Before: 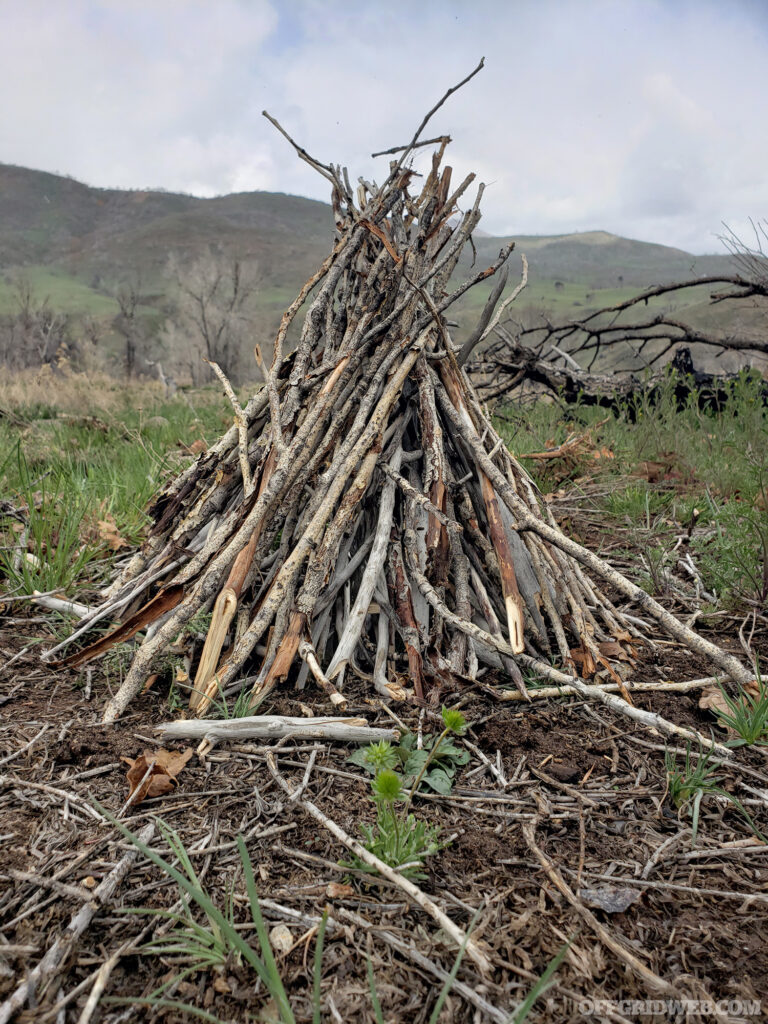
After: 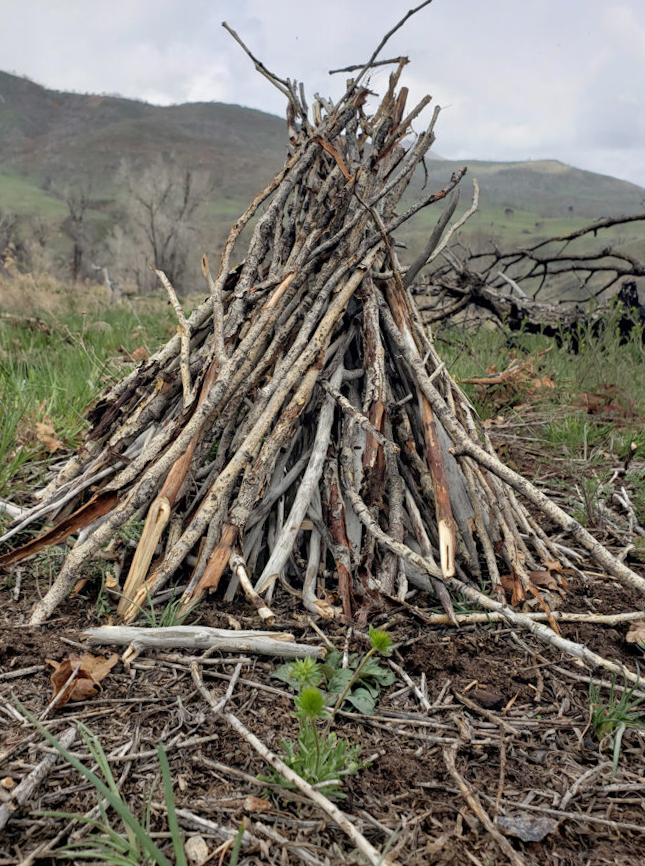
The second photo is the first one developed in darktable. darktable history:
crop and rotate: angle -3.09°, left 5.227%, top 5.192%, right 4.791%, bottom 4.259%
